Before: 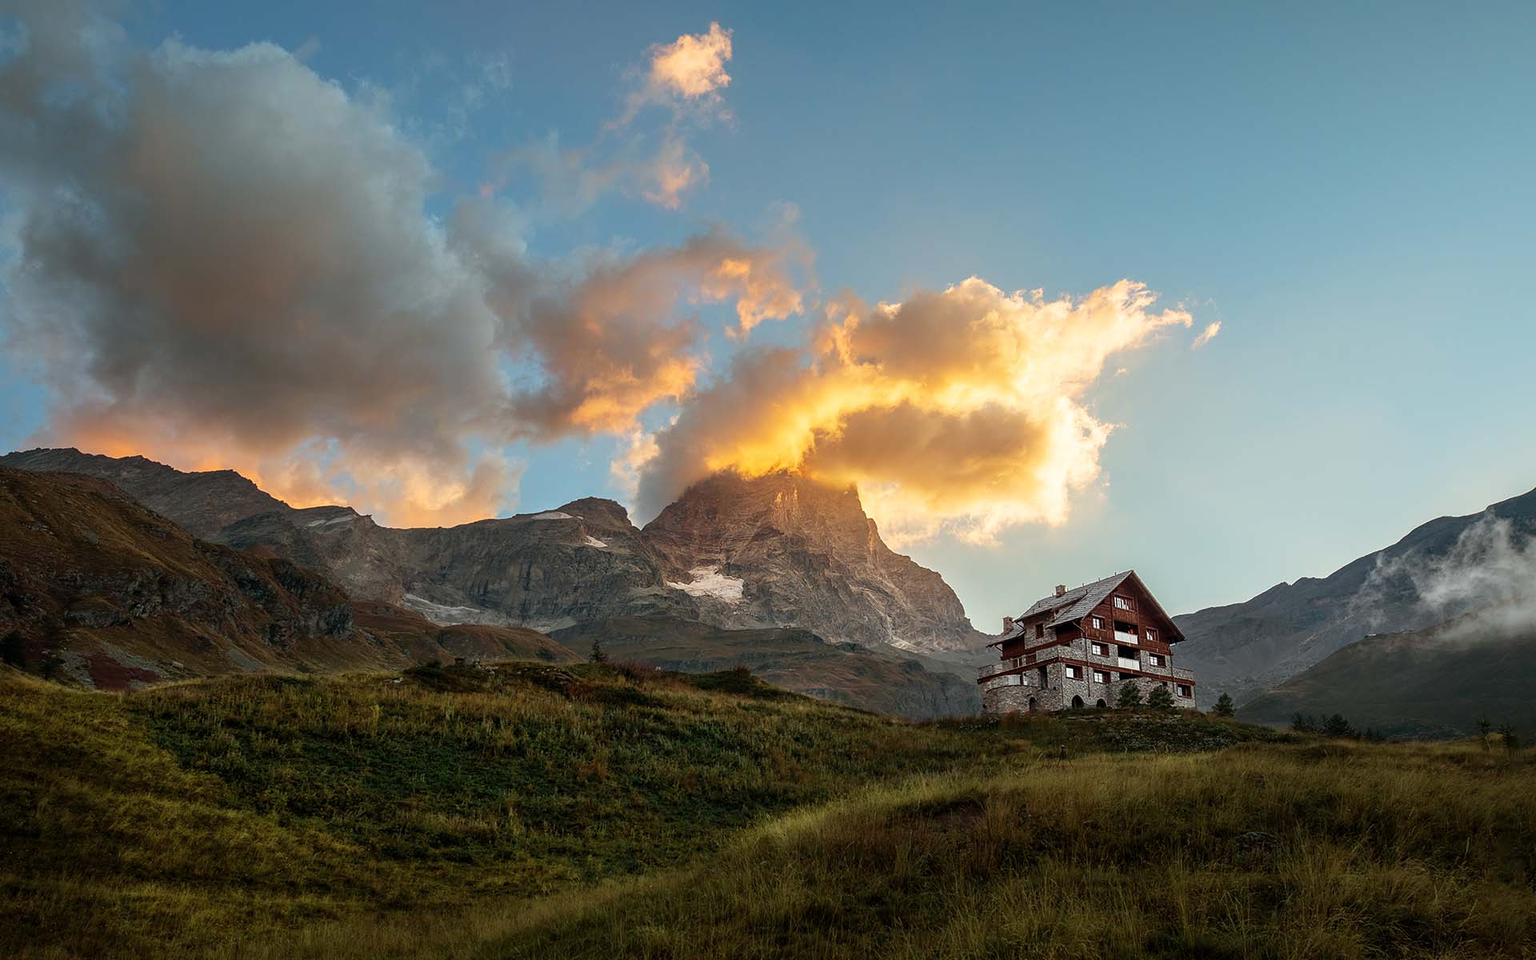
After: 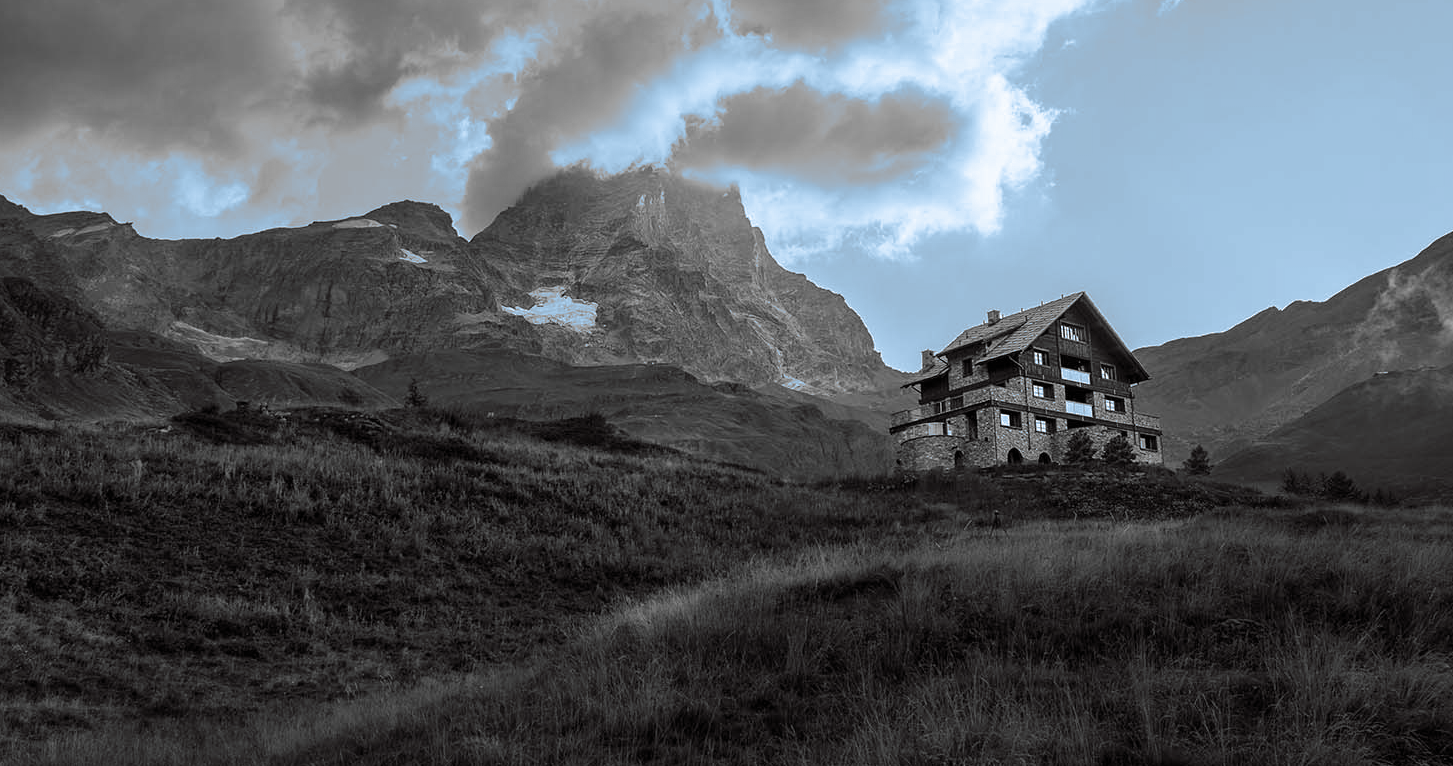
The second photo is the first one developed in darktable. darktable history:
crop and rotate: left 17.299%, top 35.115%, right 7.015%, bottom 1.024%
split-toning: shadows › hue 351.18°, shadows › saturation 0.86, highlights › hue 218.82°, highlights › saturation 0.73, balance -19.167
monochrome: on, module defaults
